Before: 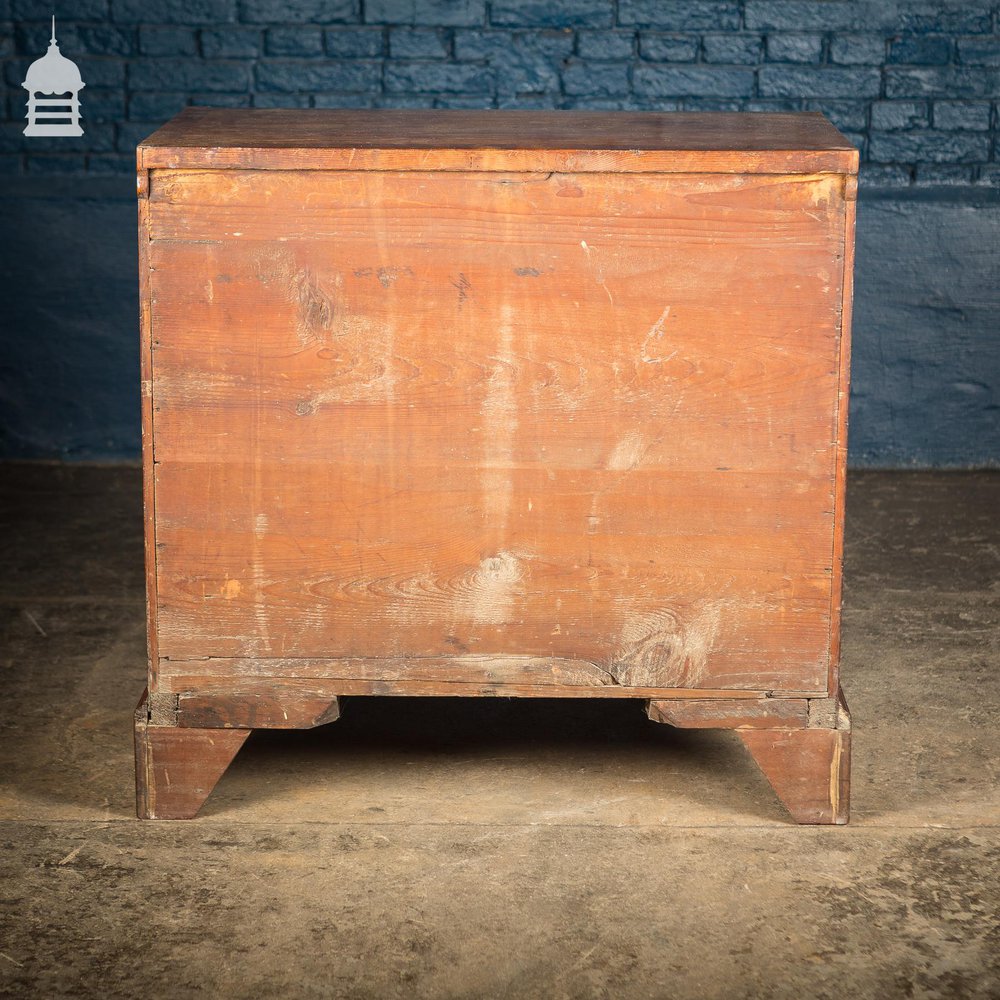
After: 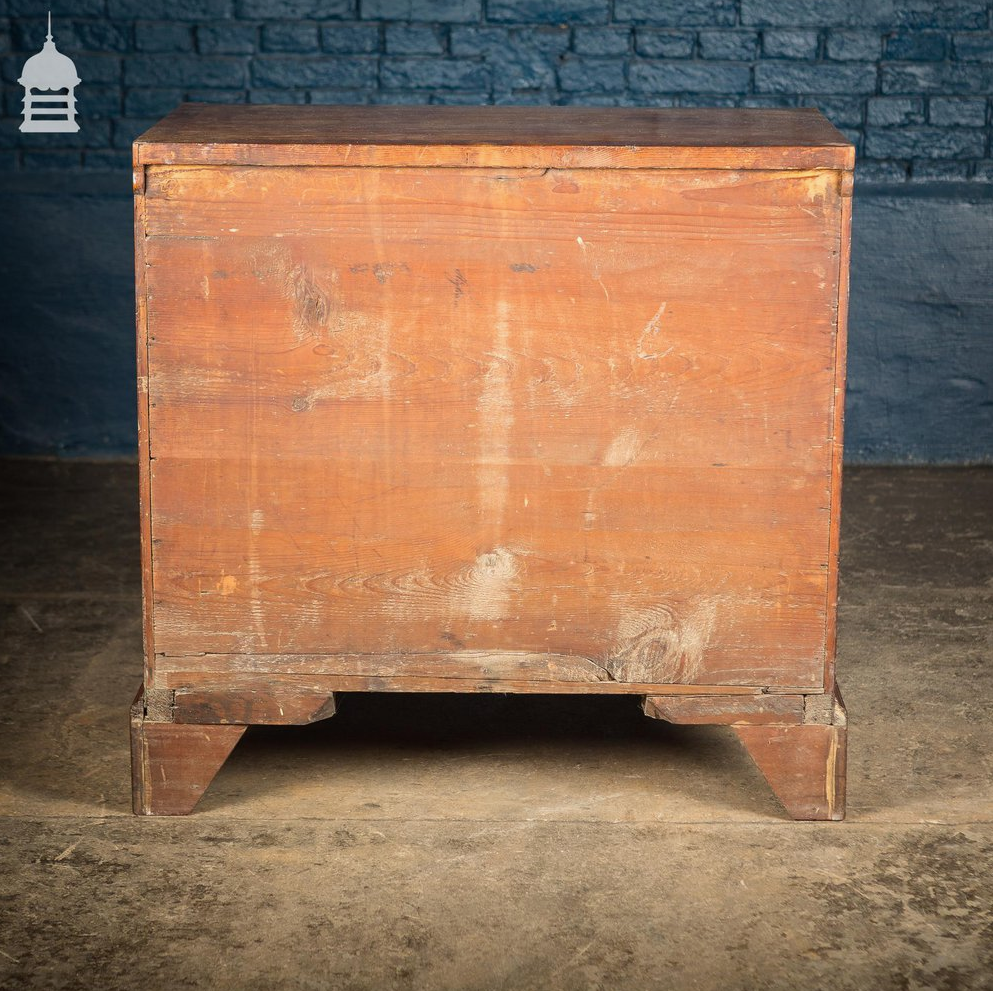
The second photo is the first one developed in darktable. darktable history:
exposure: exposure -0.072 EV, compensate highlight preservation false
crop: left 0.434%, top 0.485%, right 0.244%, bottom 0.386%
